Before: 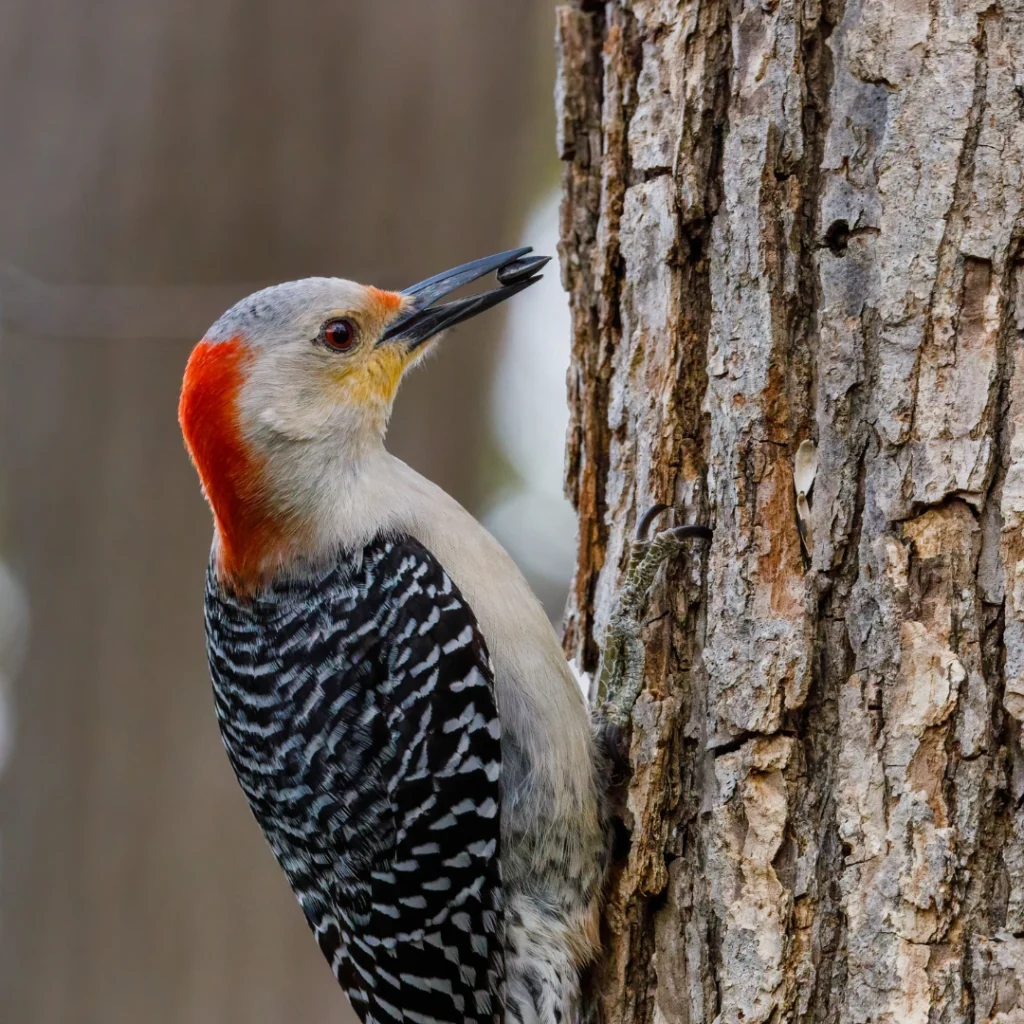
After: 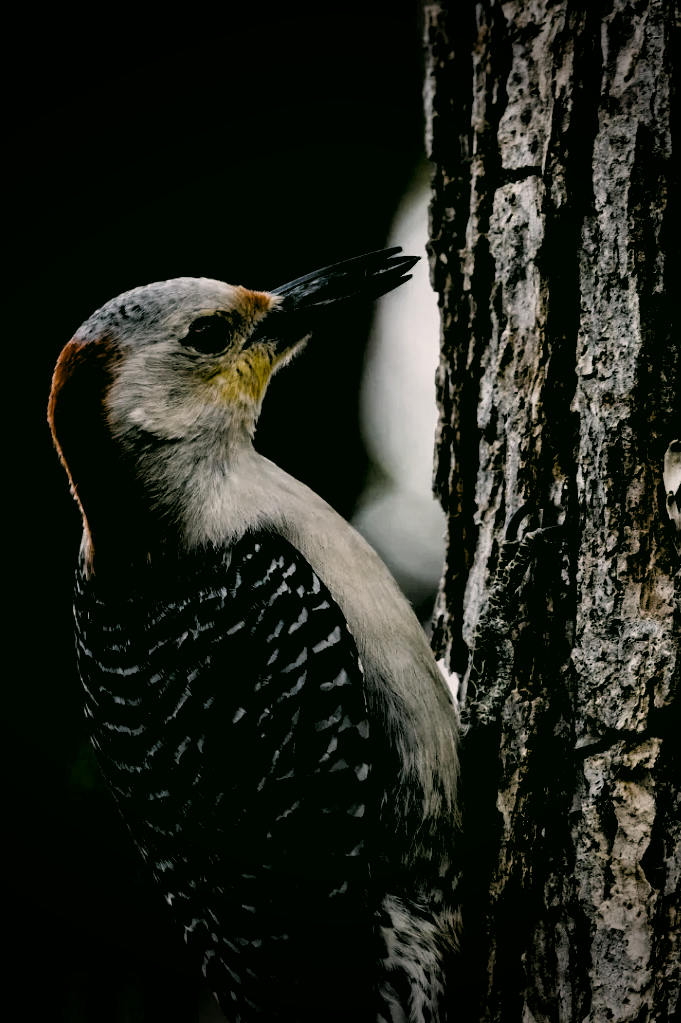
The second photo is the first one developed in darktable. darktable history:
vignetting: fall-off start 90.38%, fall-off radius 39.35%, brightness -0.63, saturation -0.006, width/height ratio 1.222, shape 1.29
levels: levels [0.514, 0.759, 1]
color correction: highlights a* 4.13, highlights b* 4.92, shadows a* -7.57, shadows b* 5.02
base curve: curves: ch0 [(0, 0) (0.036, 0.025) (0.121, 0.166) (0.206, 0.329) (0.605, 0.79) (1, 1)], preserve colors none
haze removal: strength 0.12, distance 0.244, compatibility mode true, adaptive false
crop and rotate: left 12.855%, right 20.581%
